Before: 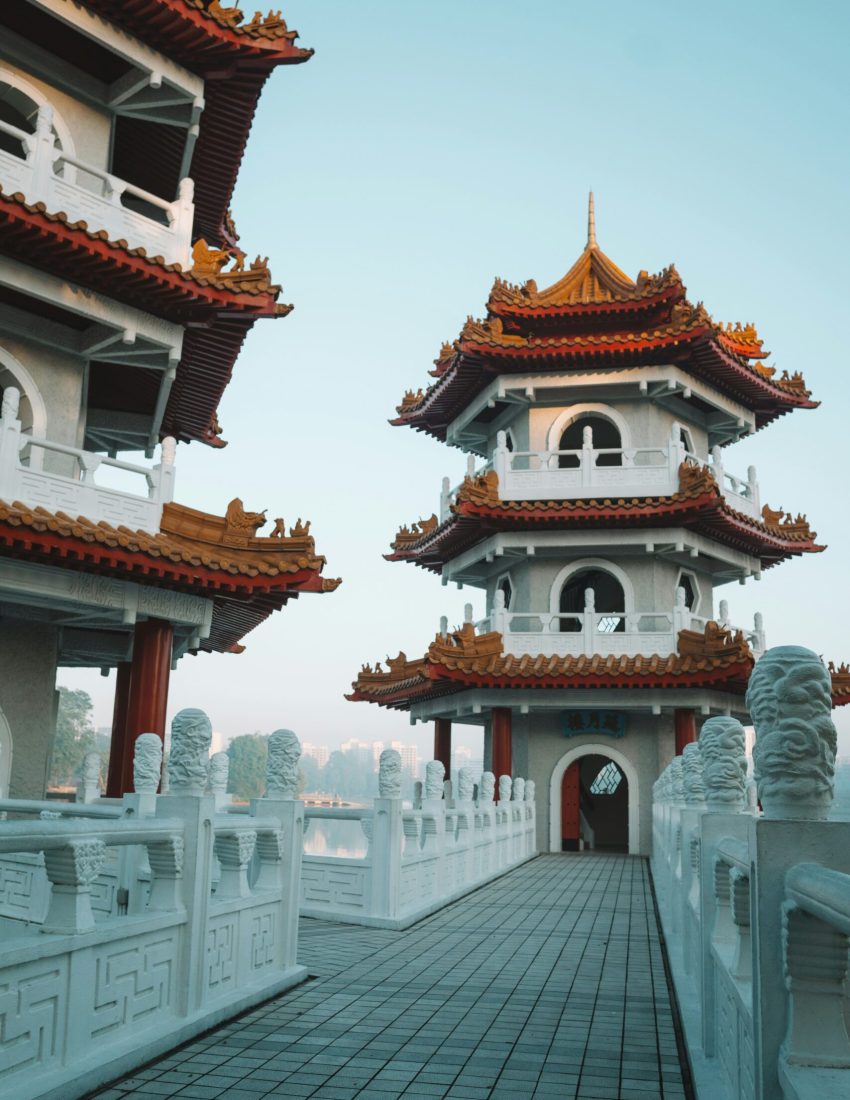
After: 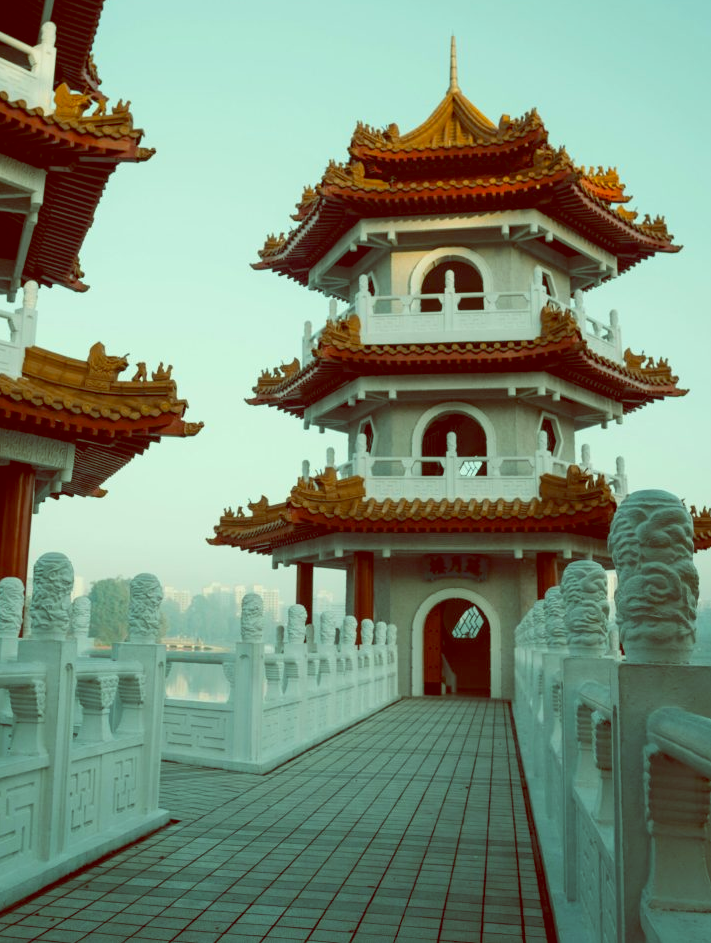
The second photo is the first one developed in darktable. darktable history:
crop: left 16.315%, top 14.246%
color balance: lift [1, 1.015, 0.987, 0.985], gamma [1, 0.959, 1.042, 0.958], gain [0.927, 0.938, 1.072, 0.928], contrast 1.5%
